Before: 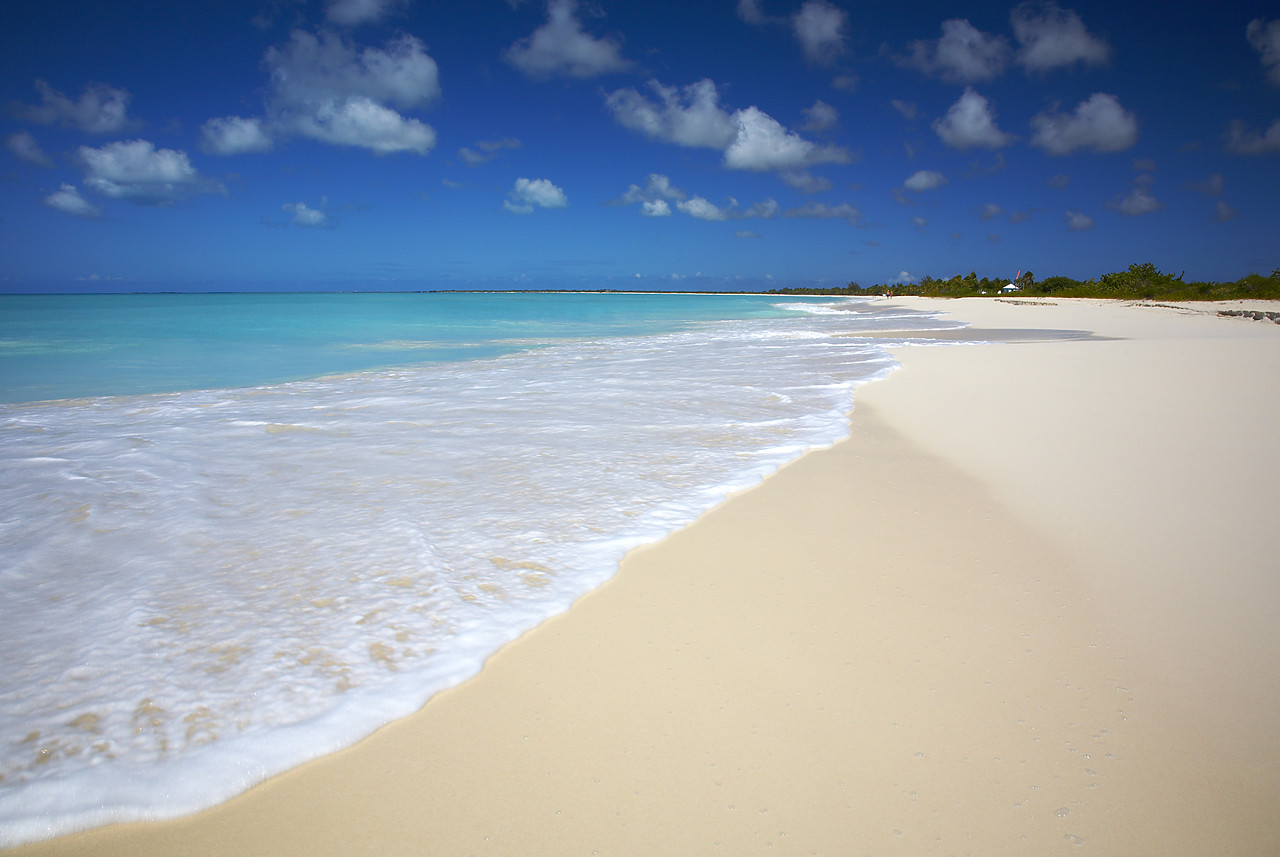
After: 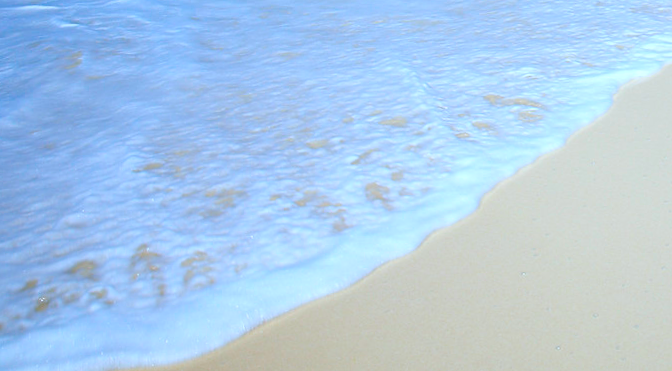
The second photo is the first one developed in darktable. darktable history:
crop and rotate: top 54.778%, right 46.61%, bottom 0.159%
rotate and perspective: rotation -1.42°, crop left 0.016, crop right 0.984, crop top 0.035, crop bottom 0.965
color balance rgb: perceptual saturation grading › global saturation 20%, perceptual saturation grading › highlights -25%, perceptual saturation grading › shadows 50.52%, global vibrance 40.24%
white balance: red 0.926, green 1.003, blue 1.133
